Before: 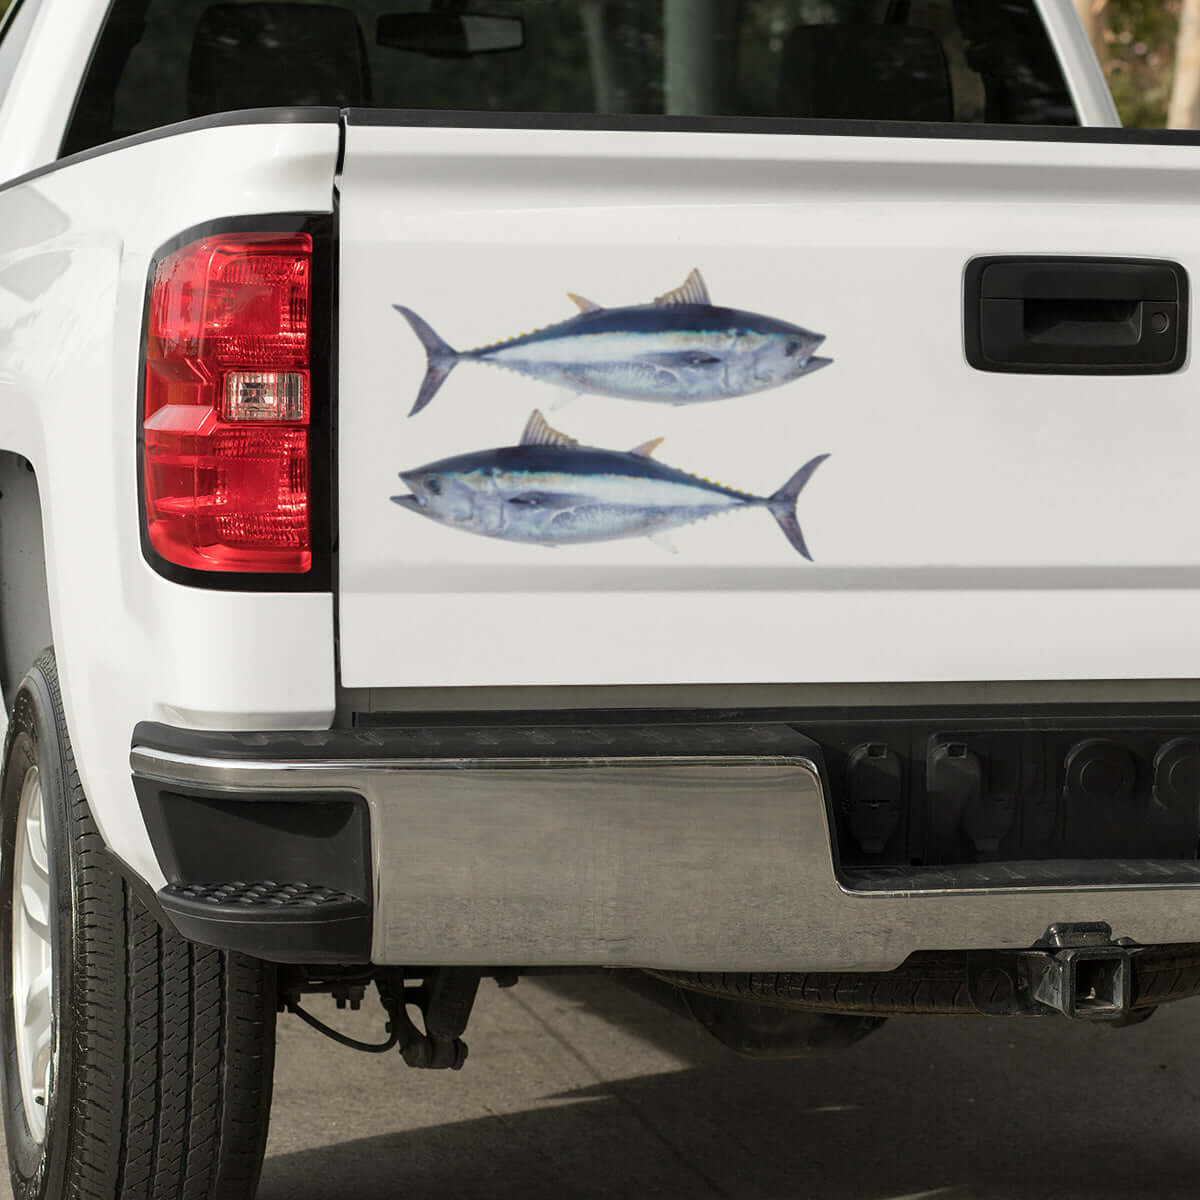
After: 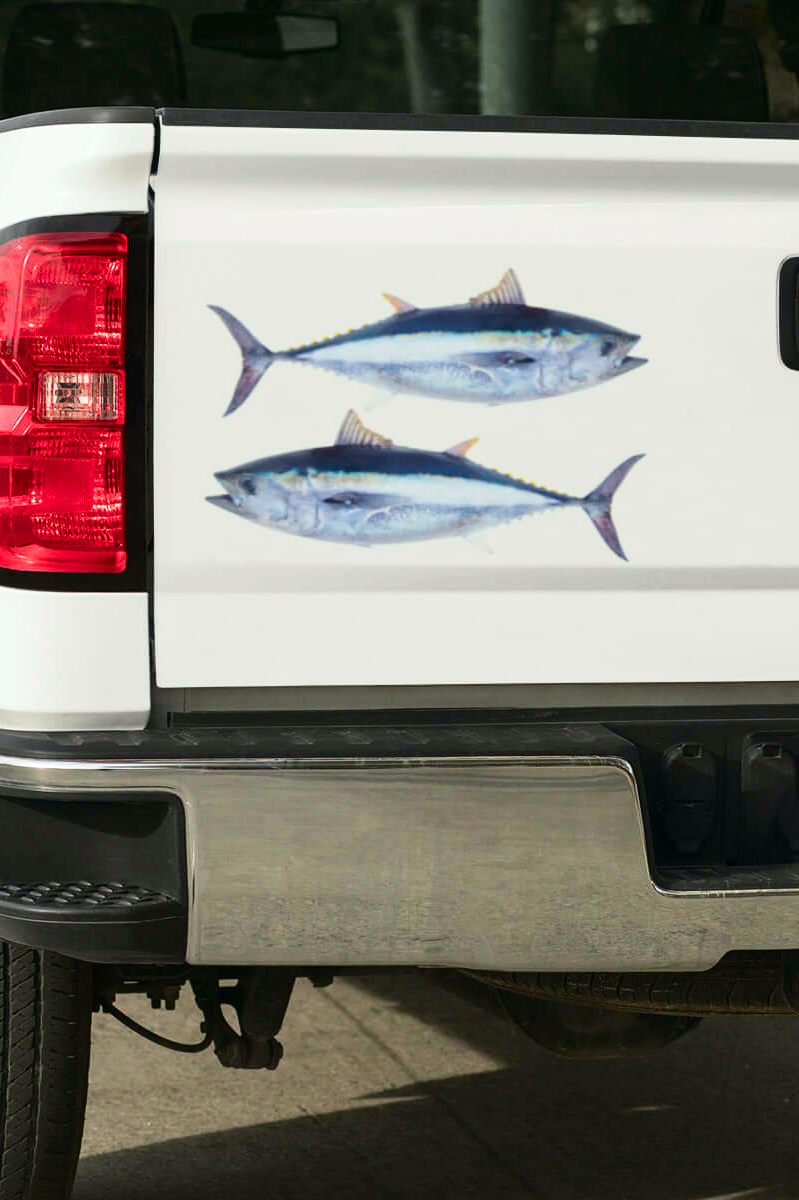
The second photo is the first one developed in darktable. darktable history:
tone equalizer: on, module defaults
exposure: exposure 0.2 EV, compensate highlight preservation false
tone curve: curves: ch0 [(0, 0.011) (0.139, 0.106) (0.295, 0.271) (0.499, 0.523) (0.739, 0.782) (0.857, 0.879) (1, 0.967)]; ch1 [(0, 0) (0.291, 0.229) (0.394, 0.365) (0.469, 0.456) (0.507, 0.504) (0.527, 0.546) (0.571, 0.614) (0.725, 0.779) (1, 1)]; ch2 [(0, 0) (0.125, 0.089) (0.35, 0.317) (0.437, 0.42) (0.502, 0.499) (0.537, 0.551) (0.613, 0.636) (1, 1)], color space Lab, independent channels, preserve colors none
crop: left 15.419%, right 17.914%
